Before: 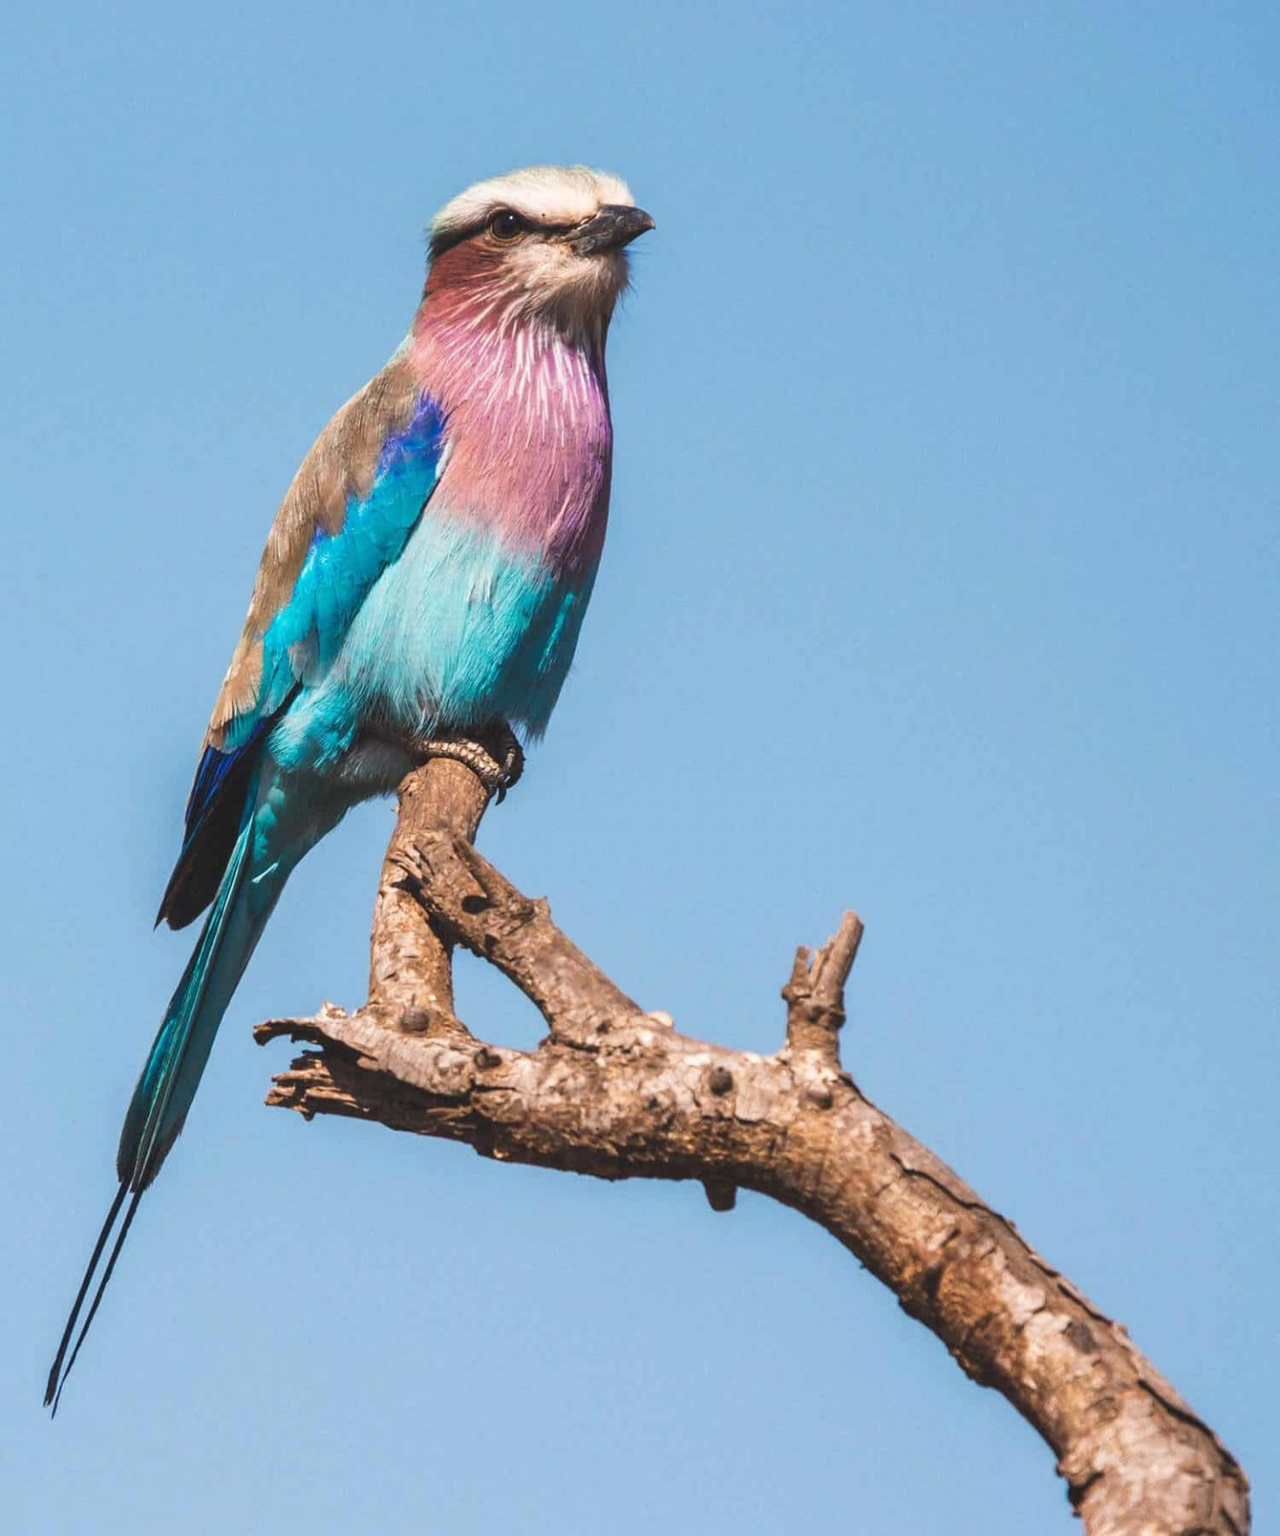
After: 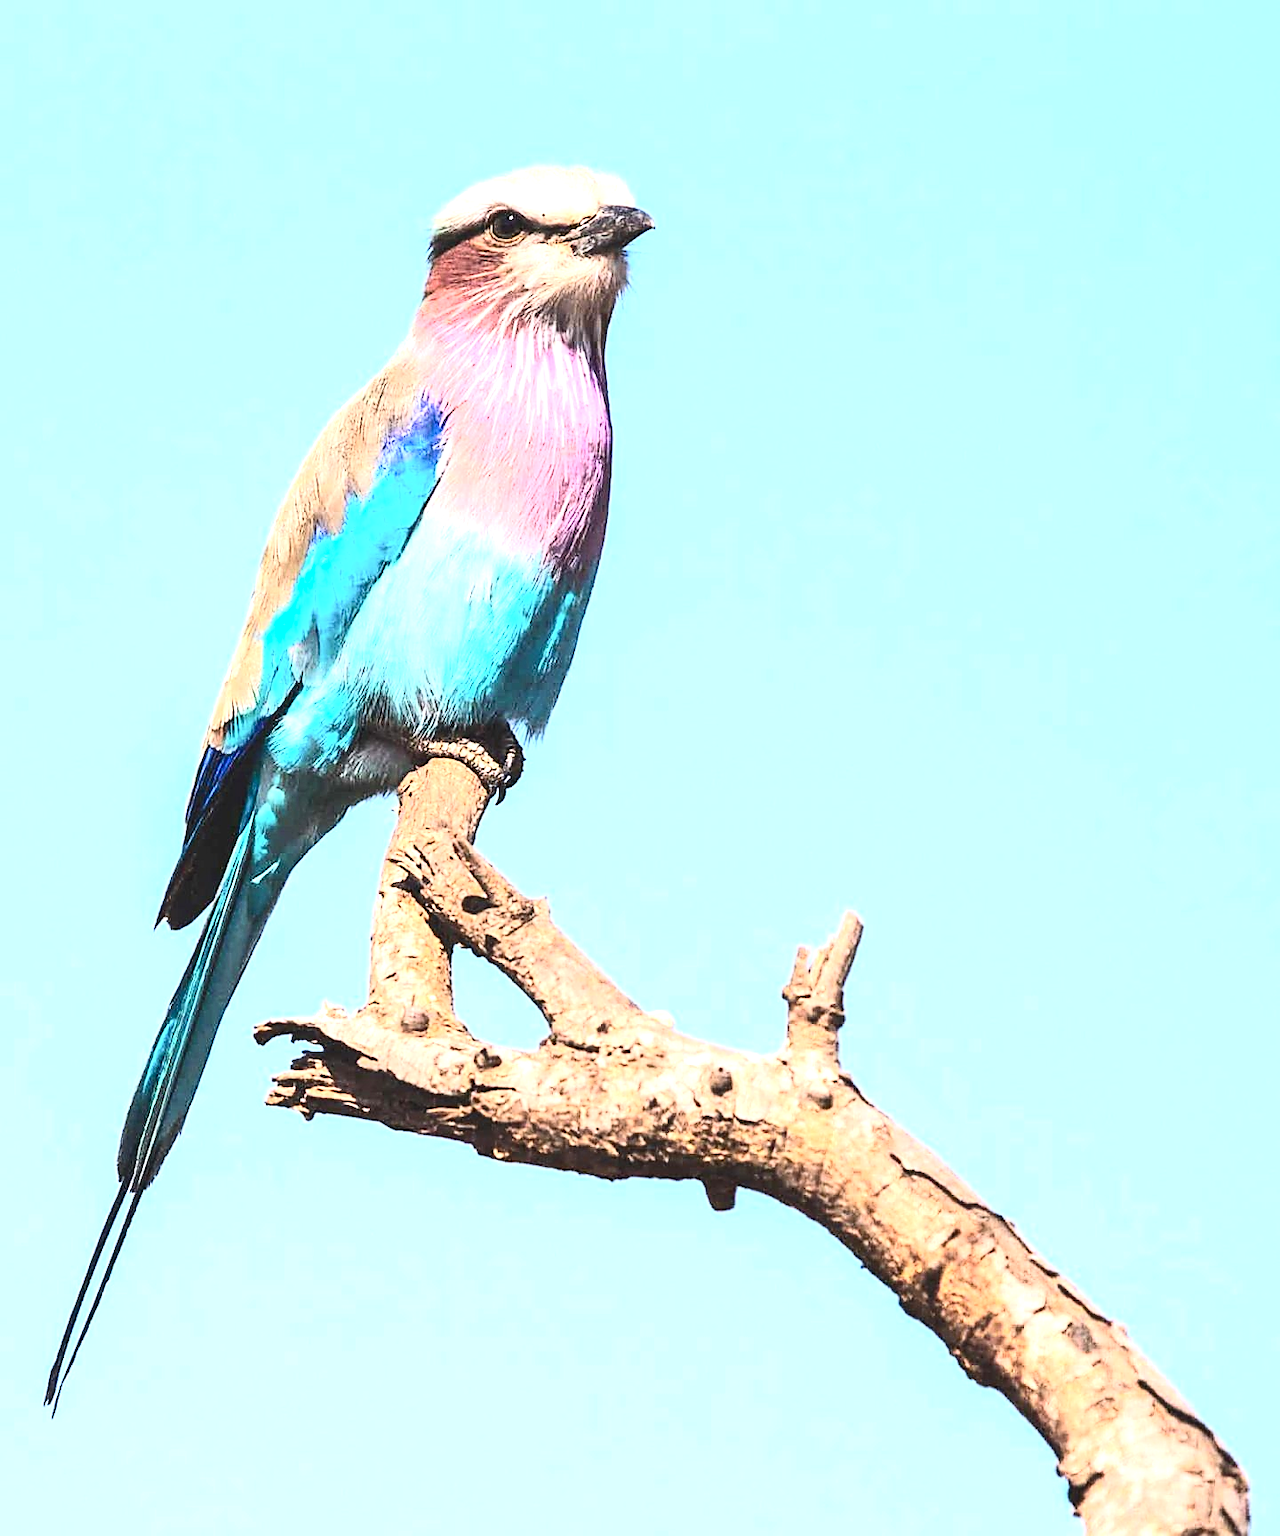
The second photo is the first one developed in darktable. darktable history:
contrast brightness saturation: contrast 0.39, brightness 0.1
exposure: exposure 1.223 EV, compensate highlight preservation false
sharpen: radius 1.4, amount 1.25, threshold 0.7
